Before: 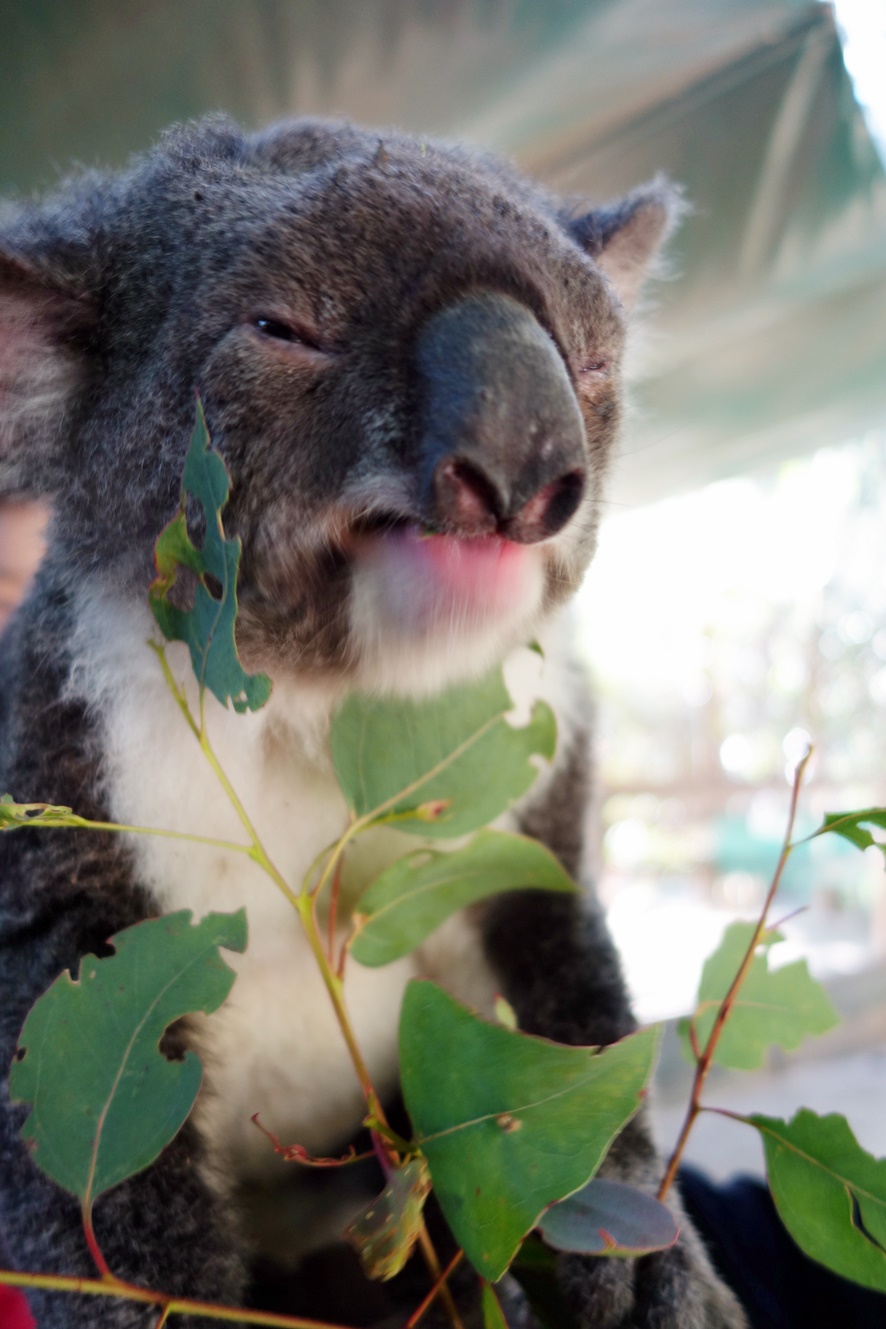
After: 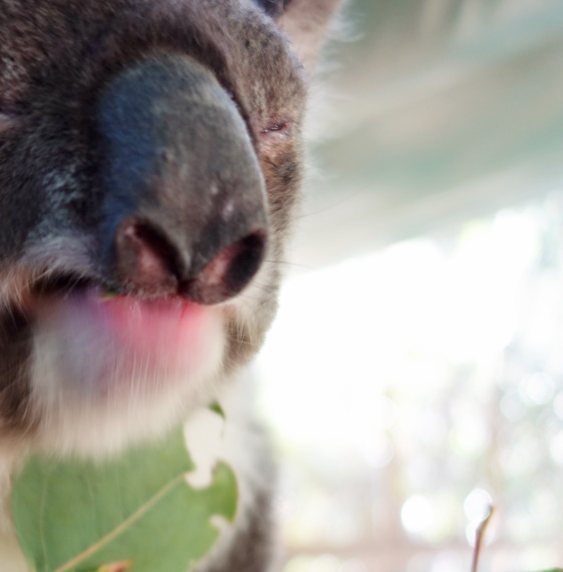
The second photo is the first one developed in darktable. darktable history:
crop: left 36.032%, top 18.036%, right 0.401%, bottom 38.852%
